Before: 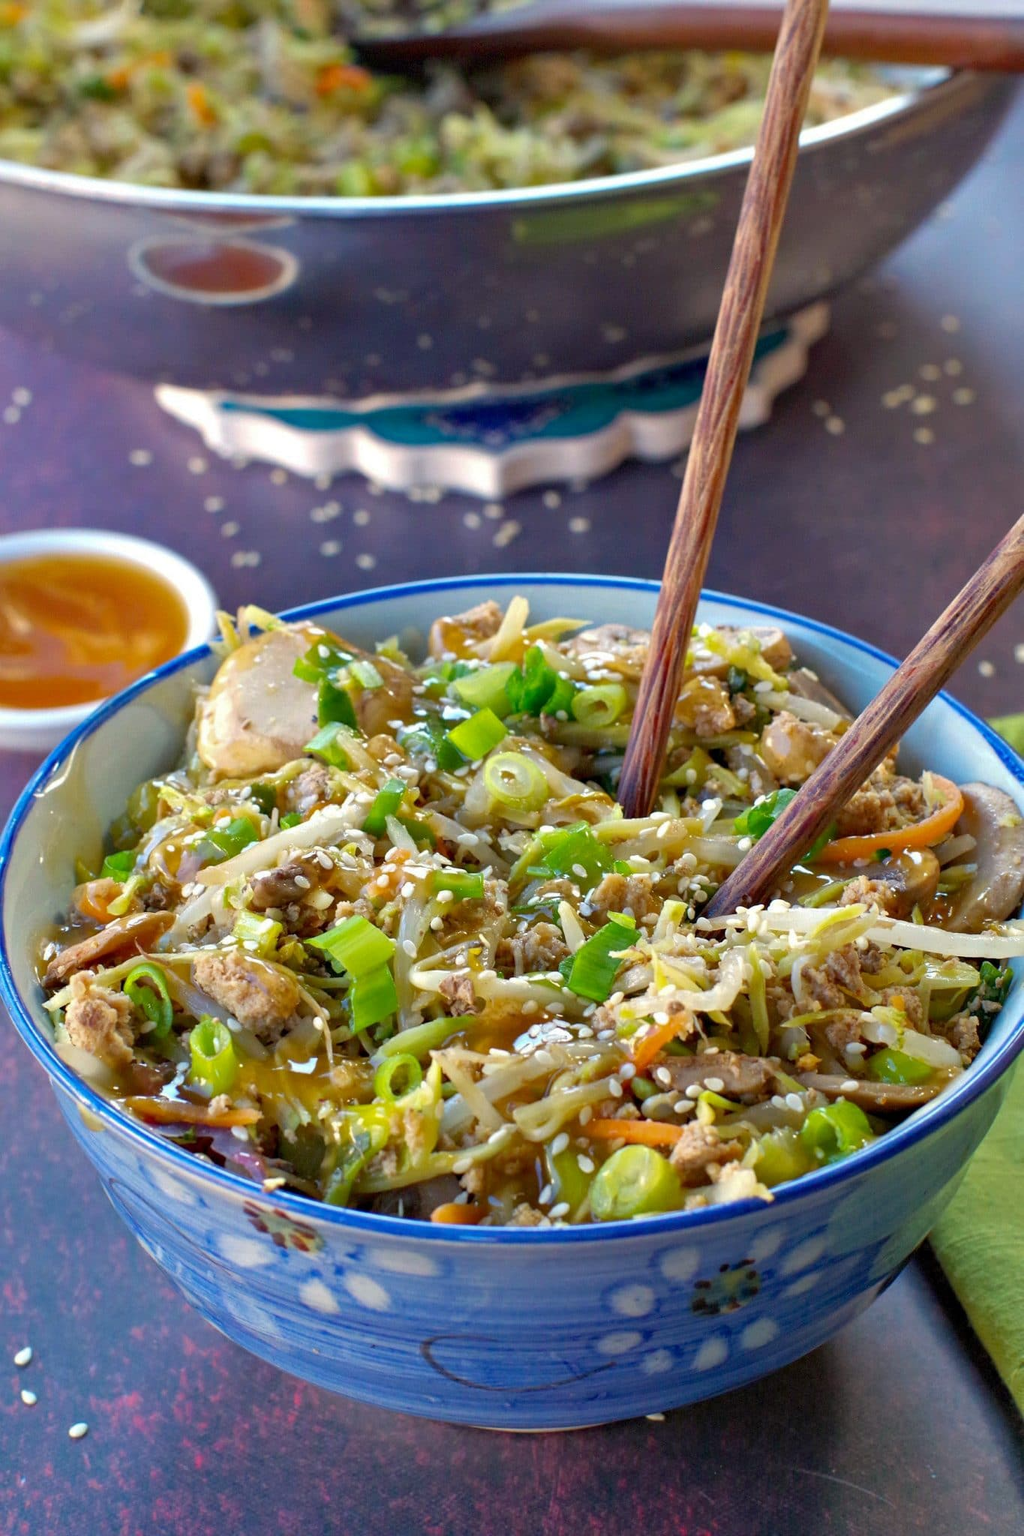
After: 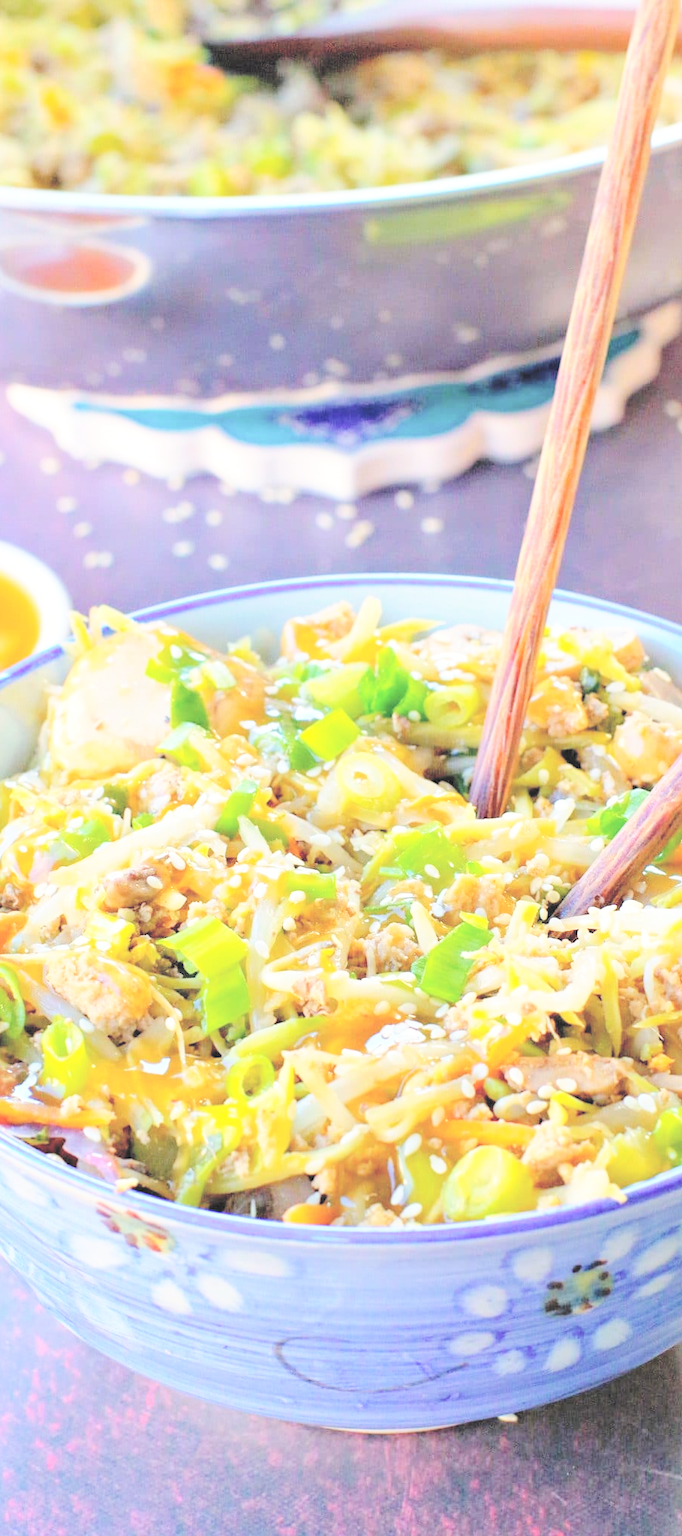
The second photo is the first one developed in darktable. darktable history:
contrast brightness saturation: brightness 1
crop and rotate: left 14.436%, right 18.898%
tone curve: curves: ch0 [(0, 0) (0.003, 0.147) (0.011, 0.147) (0.025, 0.147) (0.044, 0.147) (0.069, 0.147) (0.1, 0.15) (0.136, 0.158) (0.177, 0.174) (0.224, 0.198) (0.277, 0.241) (0.335, 0.292) (0.399, 0.361) (0.468, 0.452) (0.543, 0.568) (0.623, 0.679) (0.709, 0.793) (0.801, 0.886) (0.898, 0.966) (1, 1)], preserve colors none
